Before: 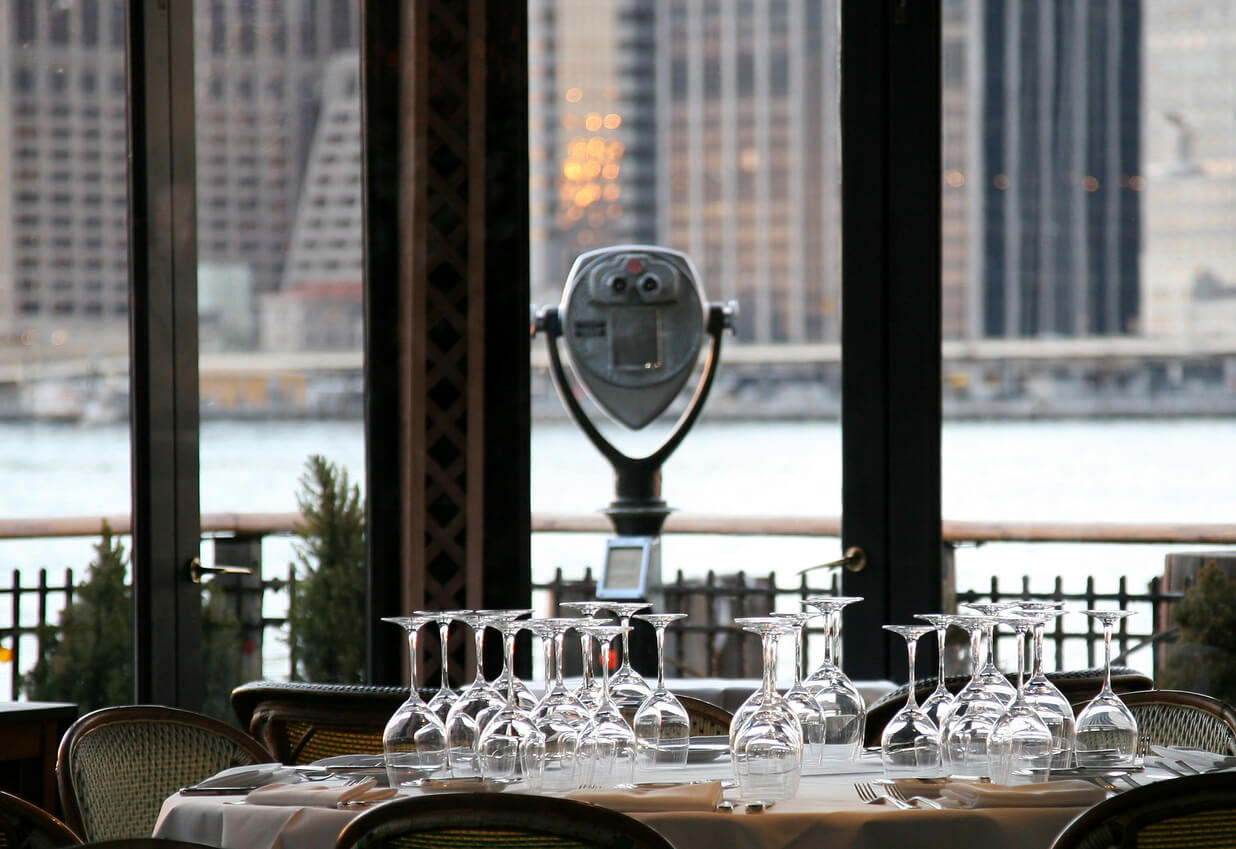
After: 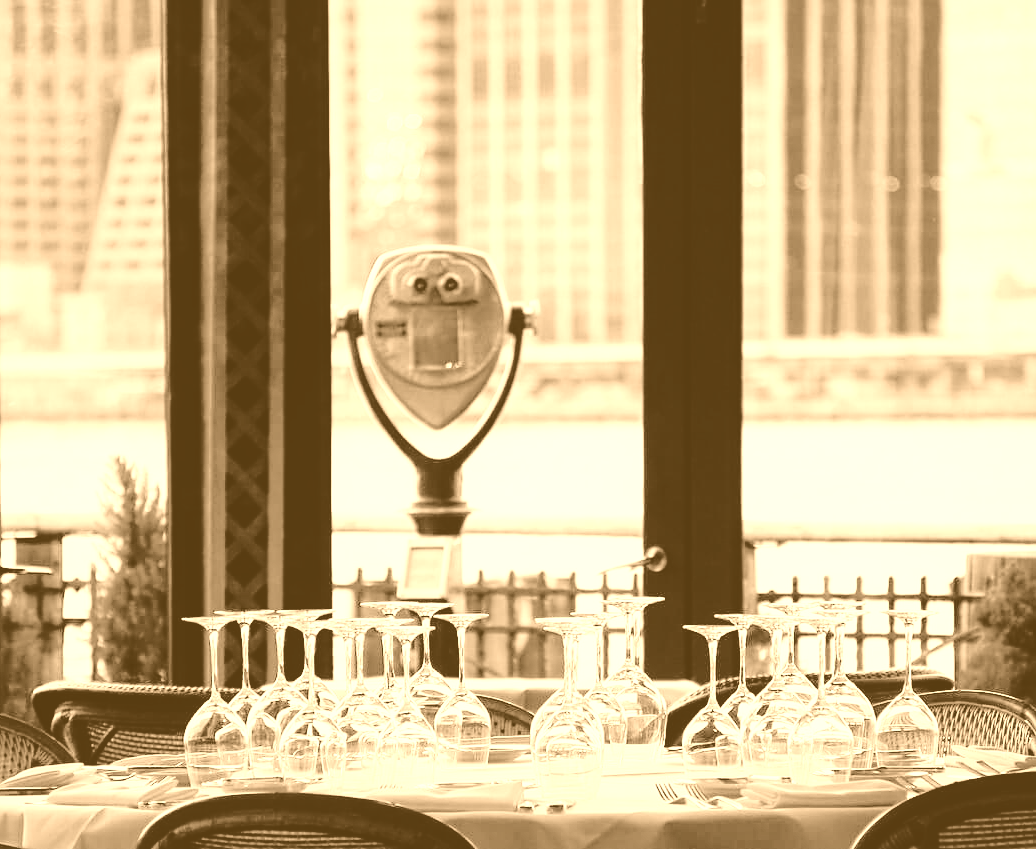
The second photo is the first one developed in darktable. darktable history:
exposure: exposure 0.496 EV, compensate highlight preservation false
tone curve: curves: ch0 [(0, 0.005) (0.103, 0.097) (0.18, 0.207) (0.384, 0.465) (0.491, 0.585) (0.629, 0.726) (0.84, 0.866) (1, 0.947)]; ch1 [(0, 0) (0.172, 0.123) (0.324, 0.253) (0.396, 0.388) (0.478, 0.461) (0.499, 0.497) (0.532, 0.515) (0.57, 0.584) (0.635, 0.675) (0.805, 0.892) (1, 1)]; ch2 [(0, 0) (0.411, 0.424) (0.496, 0.501) (0.515, 0.507) (0.553, 0.562) (0.604, 0.642) (0.708, 0.768) (0.839, 0.916) (1, 1)], color space Lab, independent channels, preserve colors none
filmic rgb: black relative exposure -7.65 EV, white relative exposure 4.56 EV, hardness 3.61, color science v6 (2022)
colorize: hue 28.8°, source mix 100%
local contrast: highlights 100%, shadows 100%, detail 120%, midtone range 0.2
crop: left 16.145%
sharpen: amount 0.2
shadows and highlights: on, module defaults
